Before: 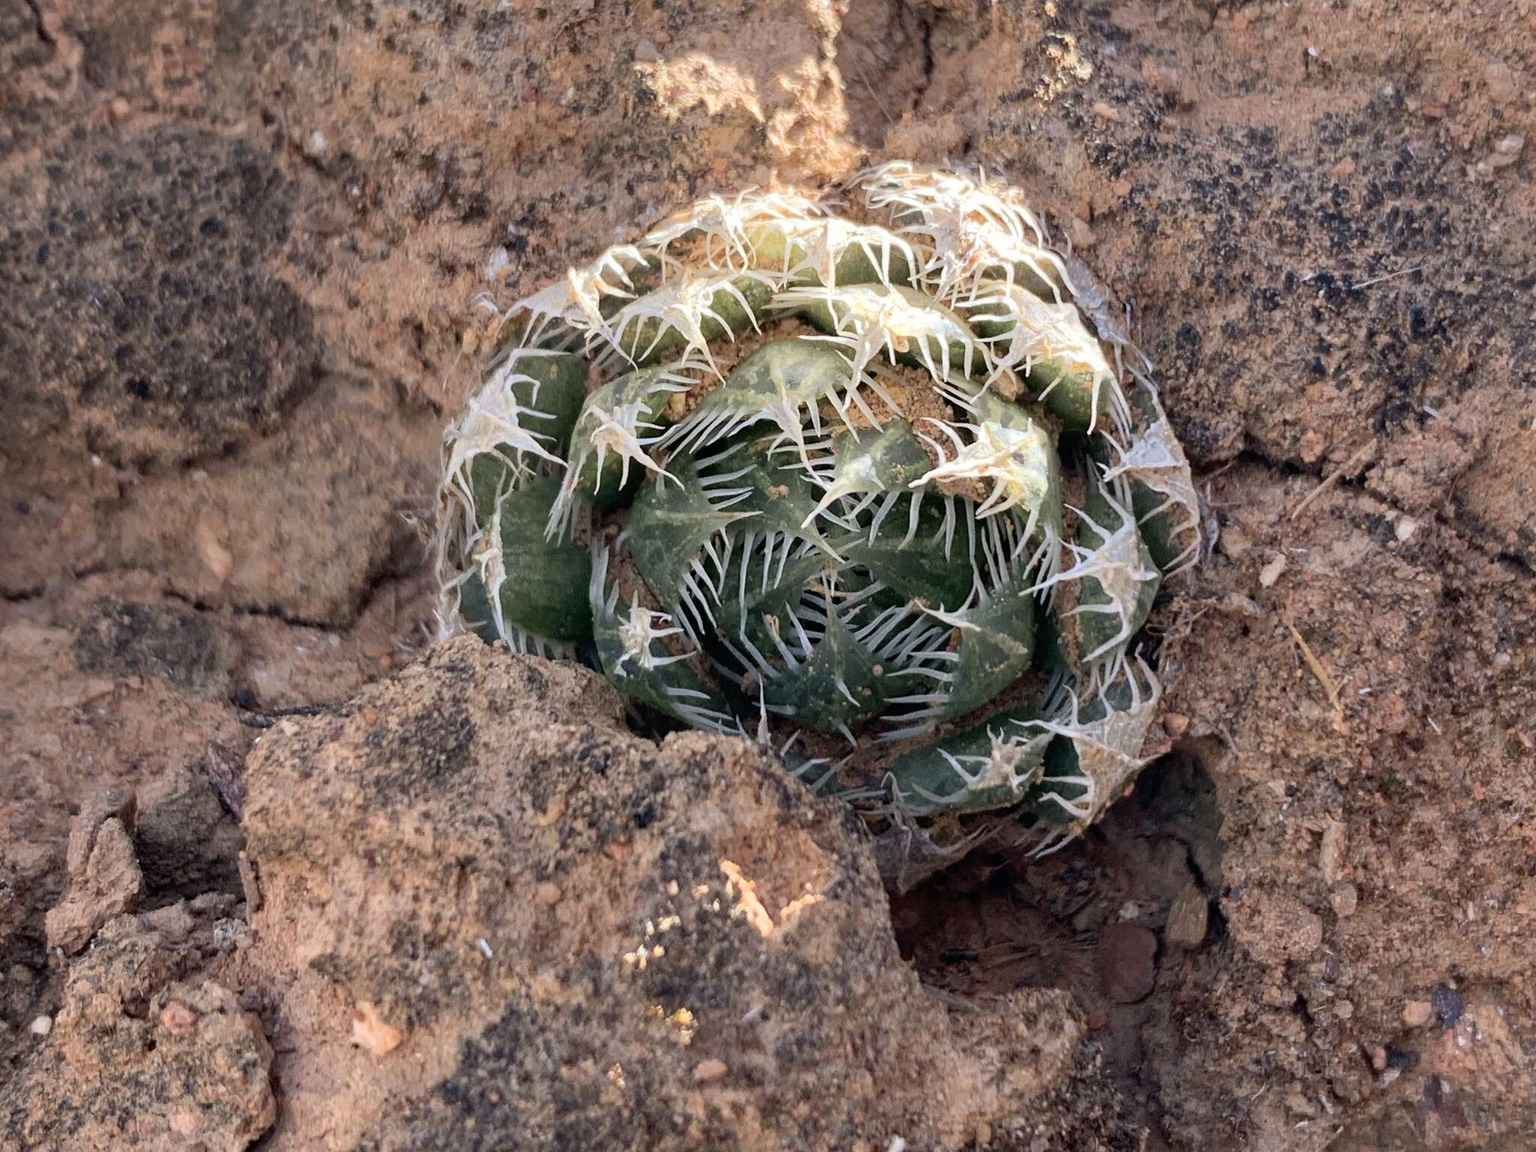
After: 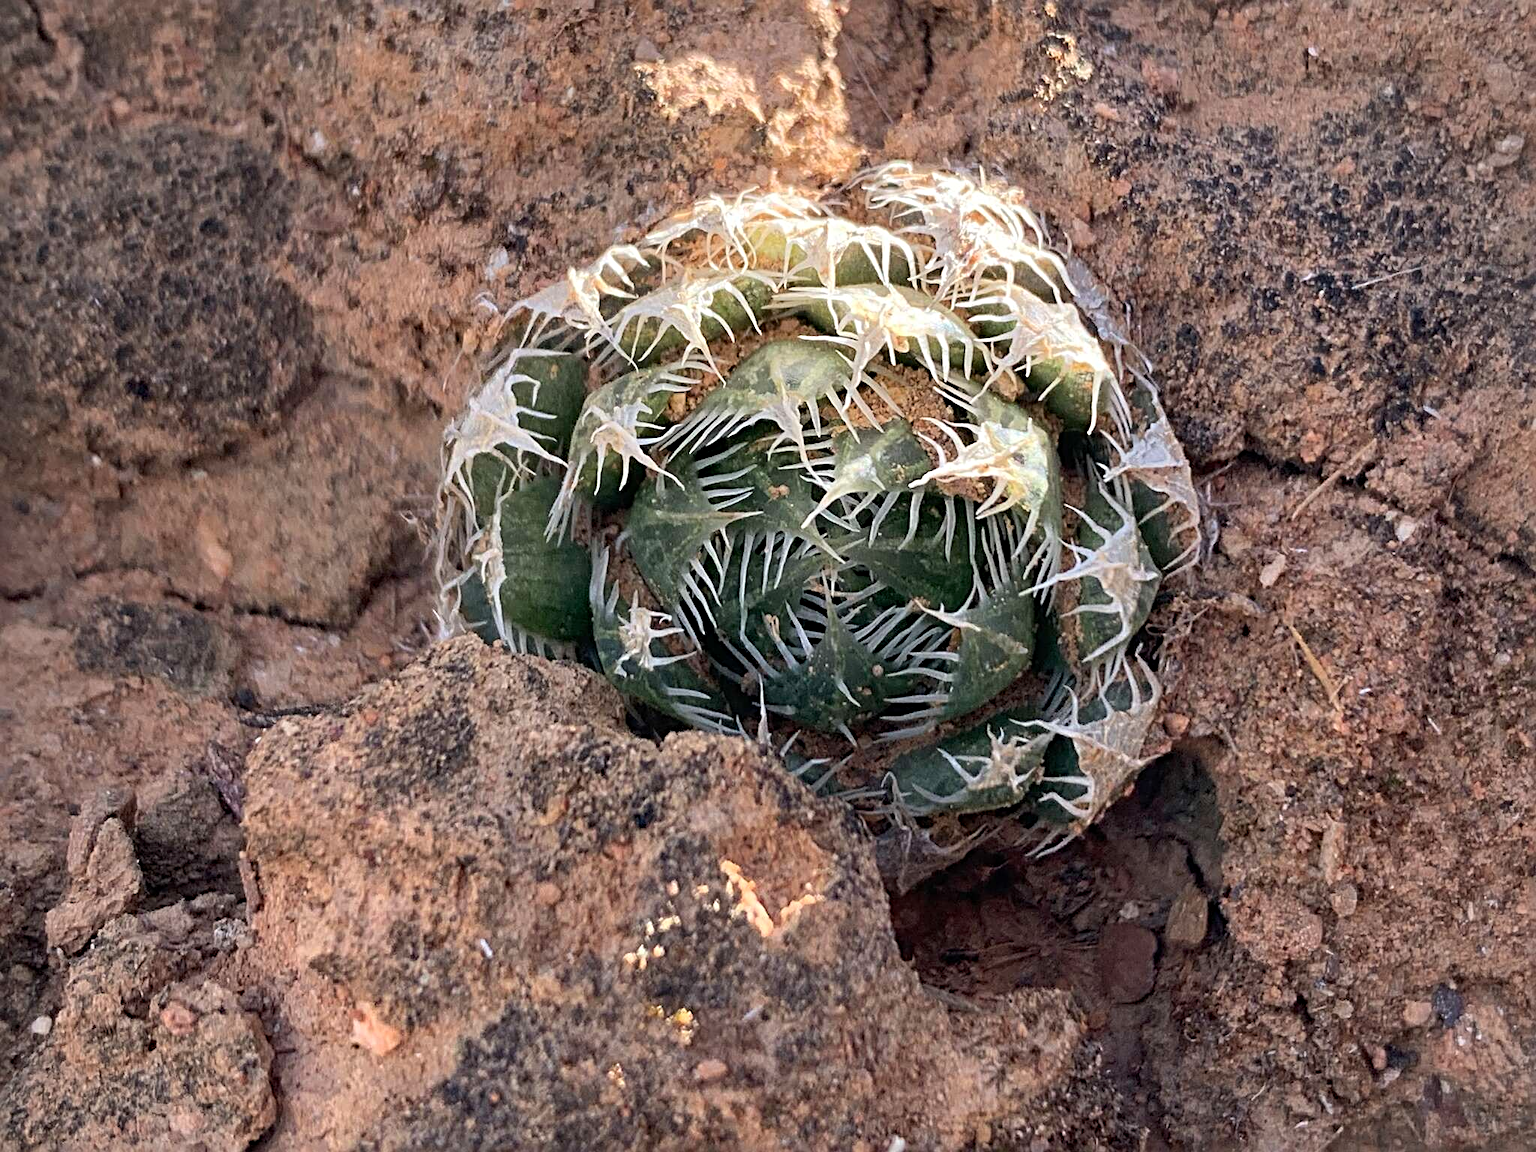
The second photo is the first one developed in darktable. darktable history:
sharpen: radius 3.979
vignetting: brightness -0.19, saturation -0.299
